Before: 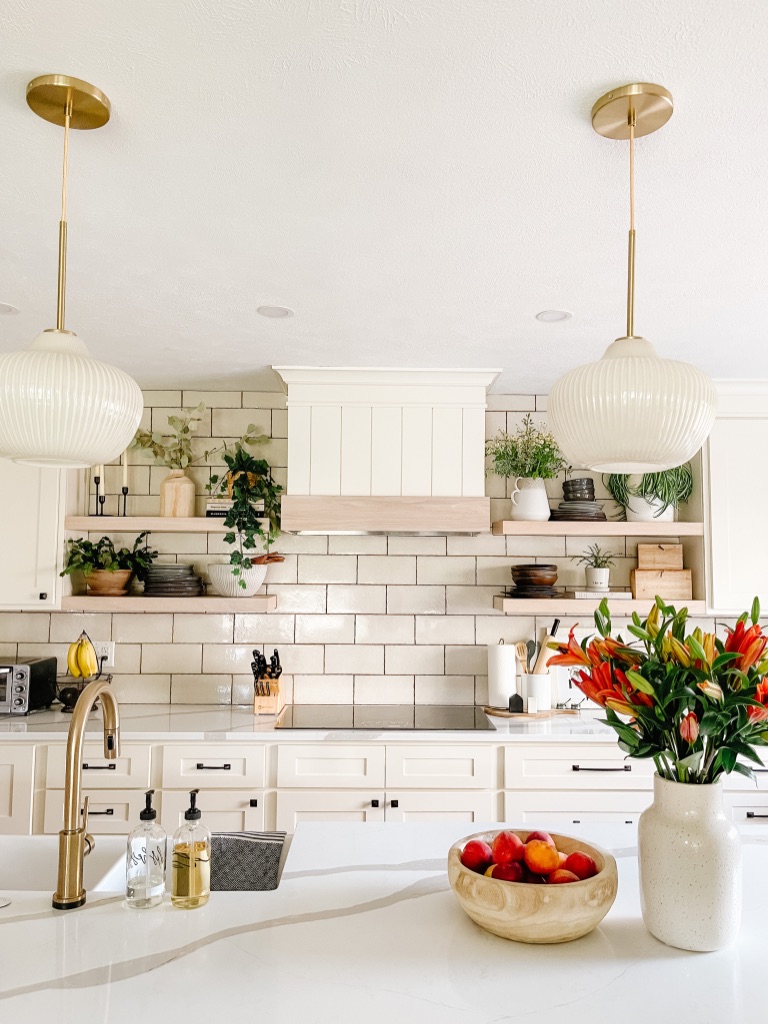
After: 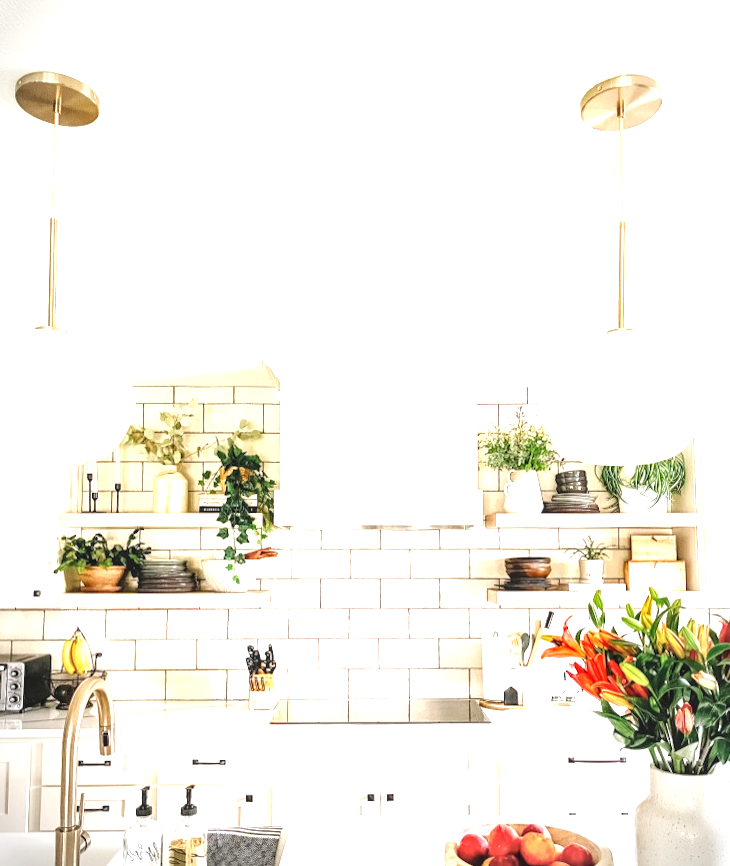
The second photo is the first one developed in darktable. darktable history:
local contrast: on, module defaults
crop and rotate: angle 0.554°, left 0.391%, right 3.228%, bottom 14.314%
exposure: black level correction 0, exposure 1.401 EV, compensate highlight preservation false
vignetting: fall-off start 86.3%, automatic ratio true
